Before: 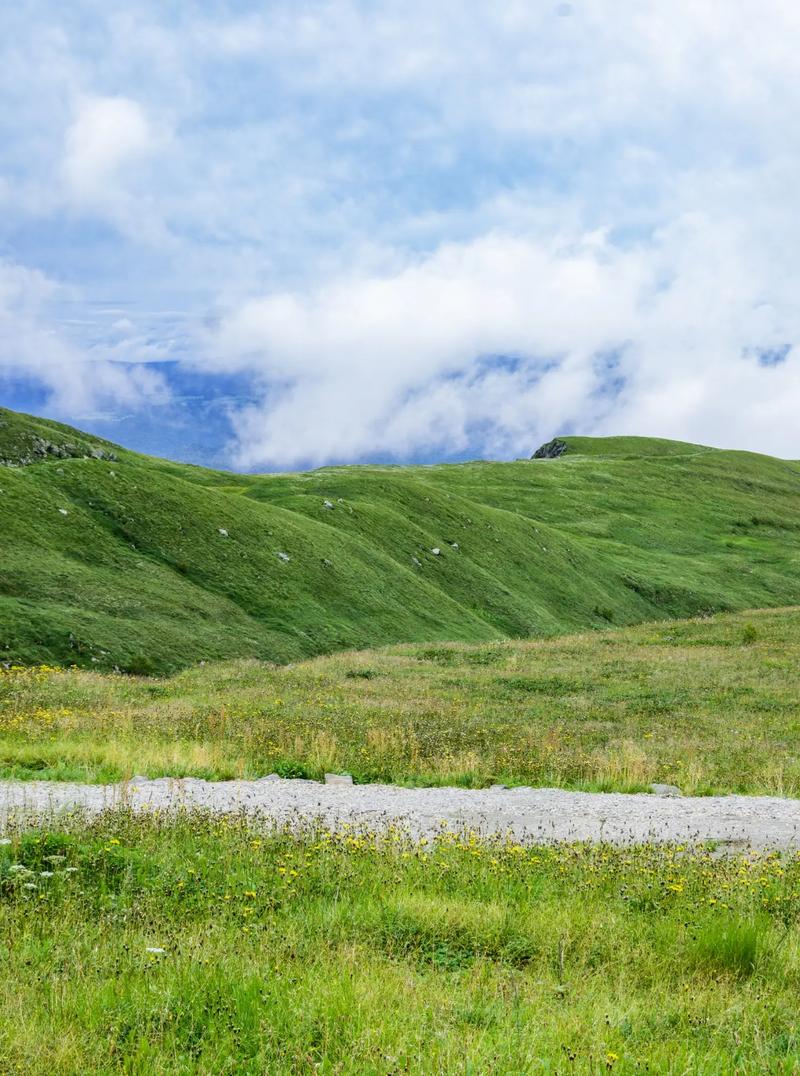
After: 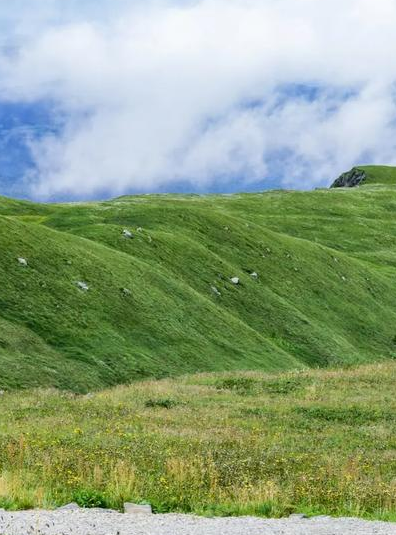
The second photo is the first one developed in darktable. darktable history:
crop: left 25.208%, top 25.231%, right 25.262%, bottom 25.037%
